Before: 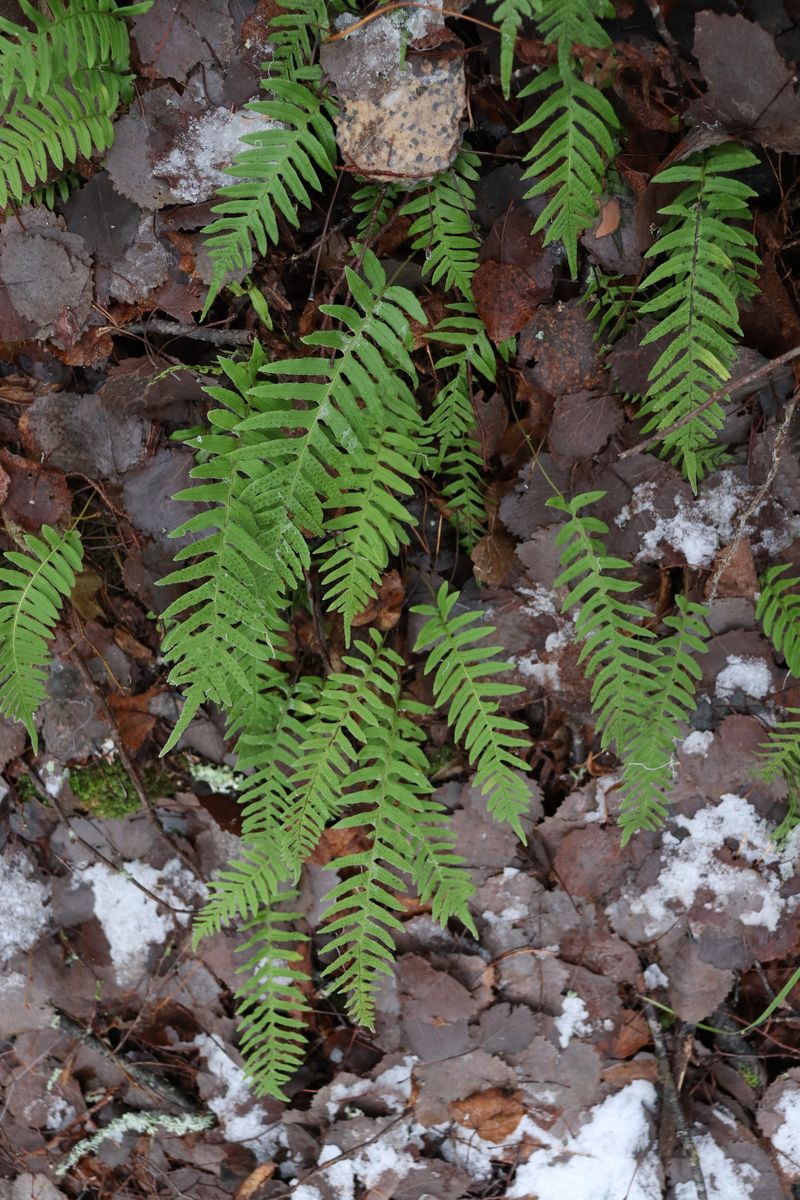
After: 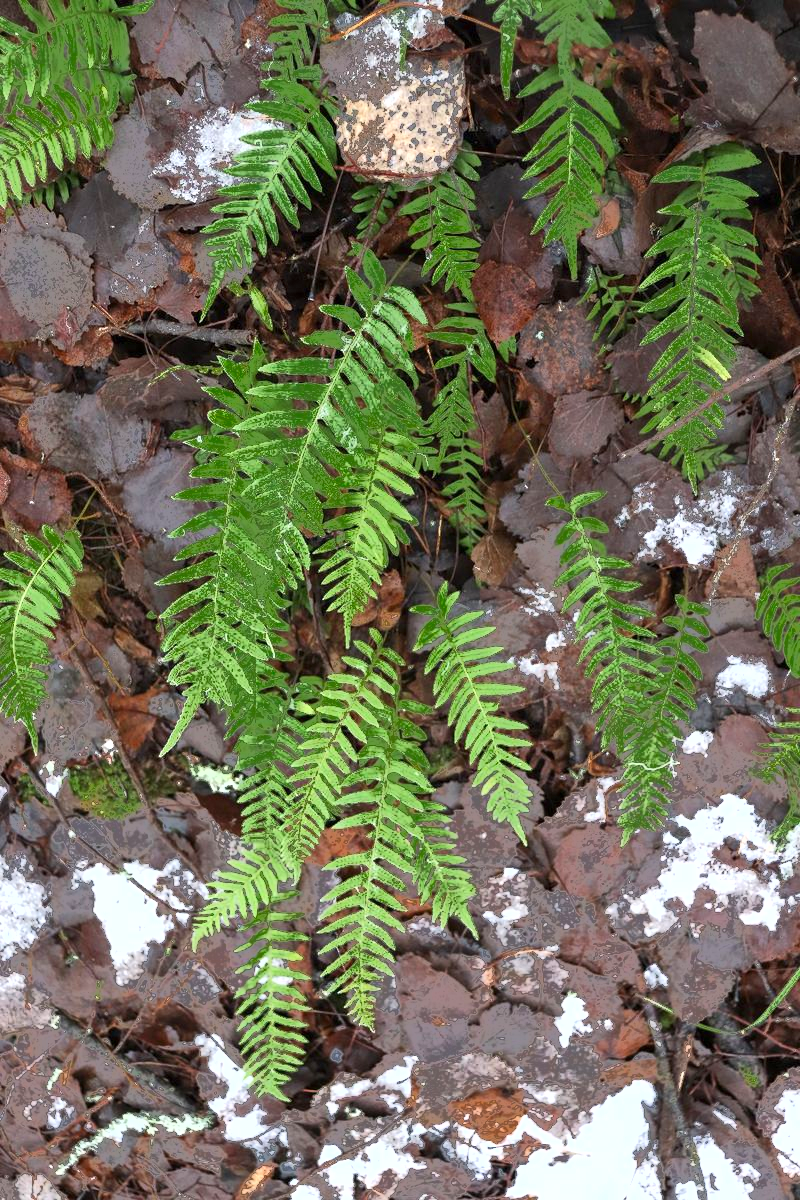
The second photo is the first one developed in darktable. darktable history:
exposure: exposure 1 EV, compensate highlight preservation false
fill light: exposure -0.73 EV, center 0.69, width 2.2
